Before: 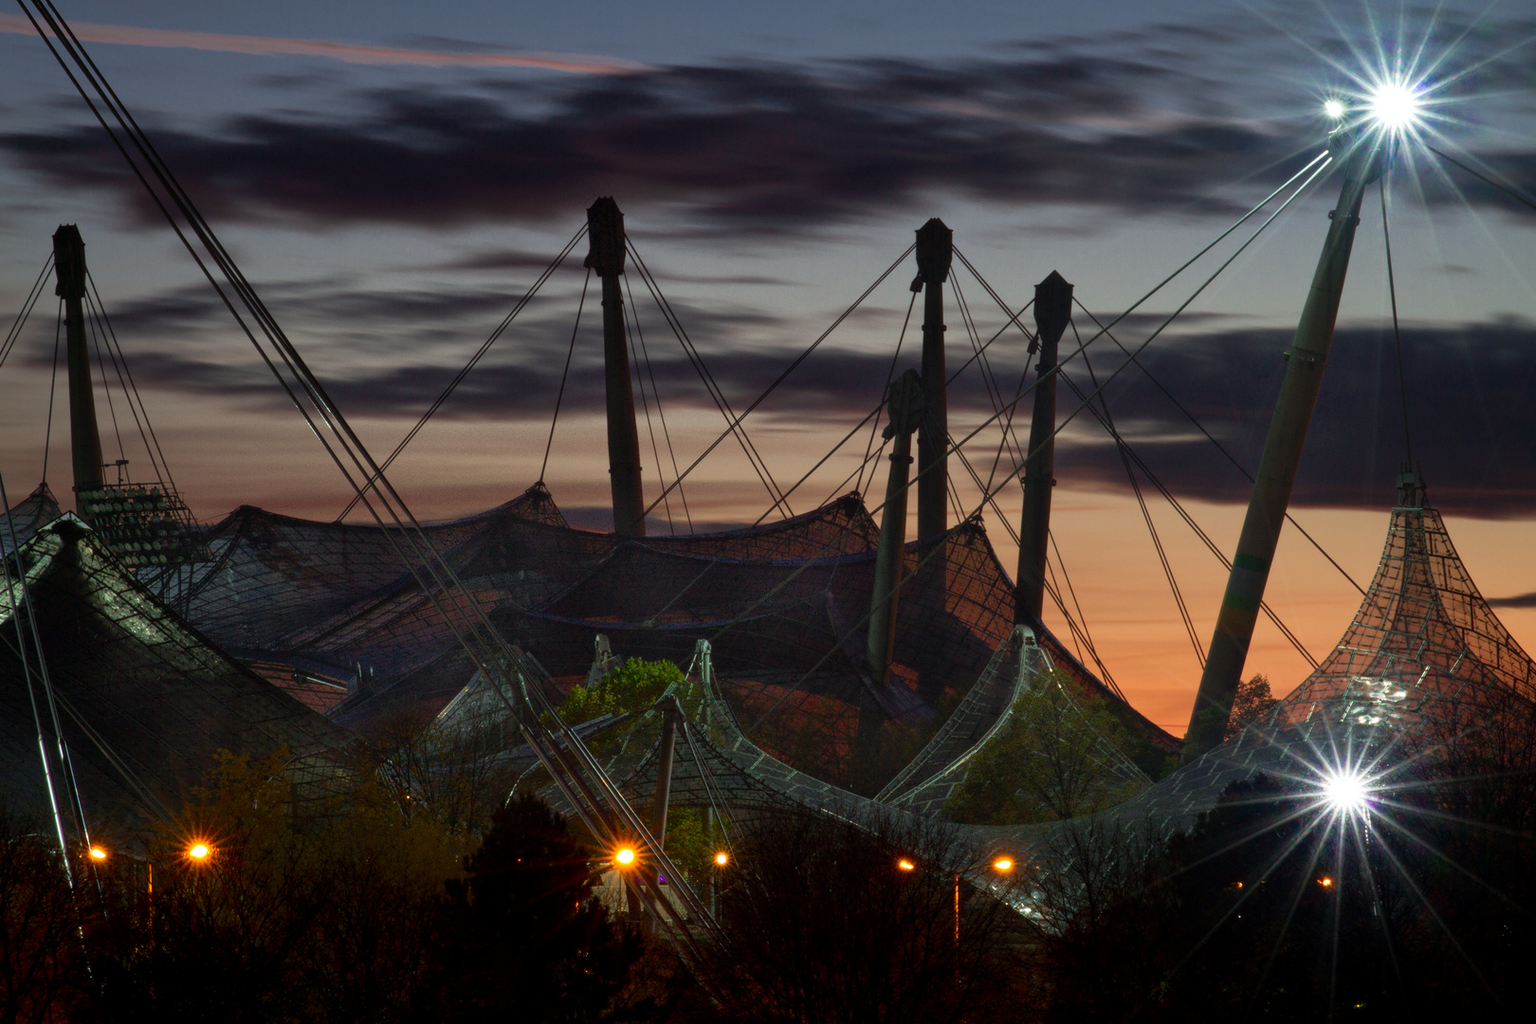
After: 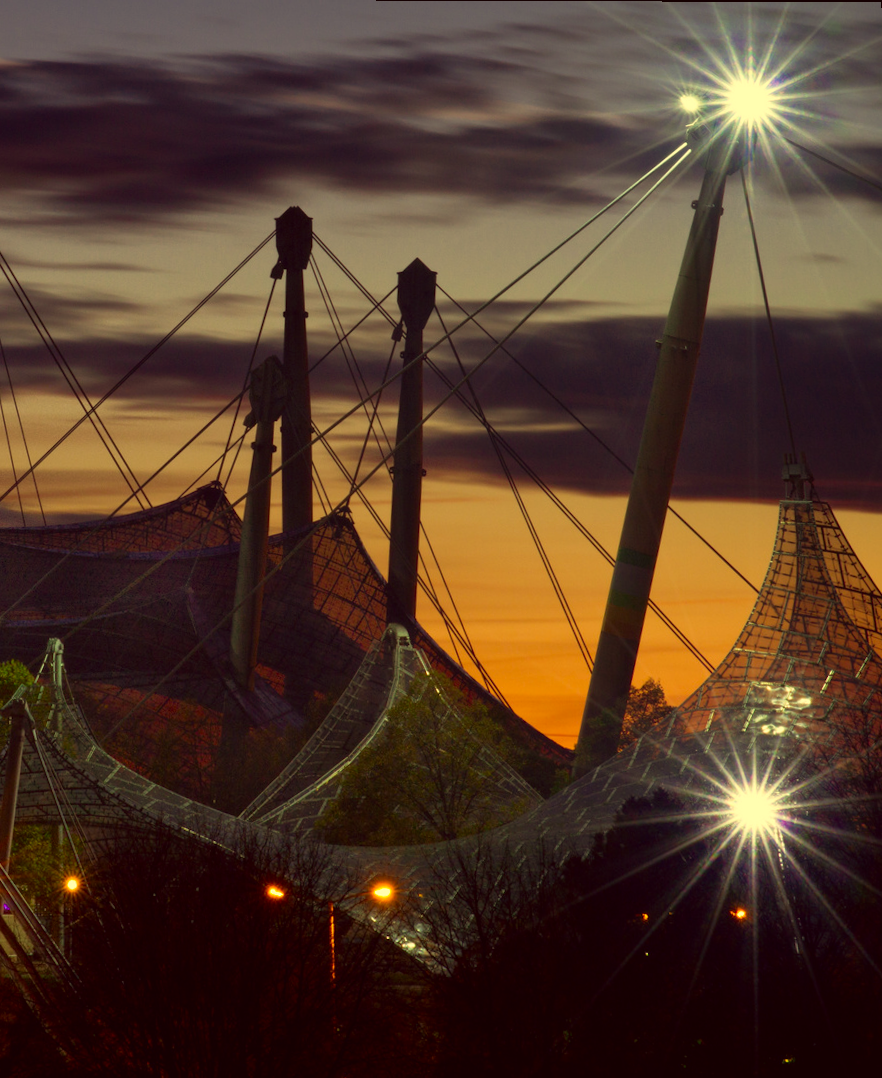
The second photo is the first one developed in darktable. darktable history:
color correction: highlights a* -0.482, highlights b* 40, shadows a* 9.8, shadows b* -0.161
crop: left 41.402%
rotate and perspective: rotation 0.215°, lens shift (vertical) -0.139, crop left 0.069, crop right 0.939, crop top 0.002, crop bottom 0.996
